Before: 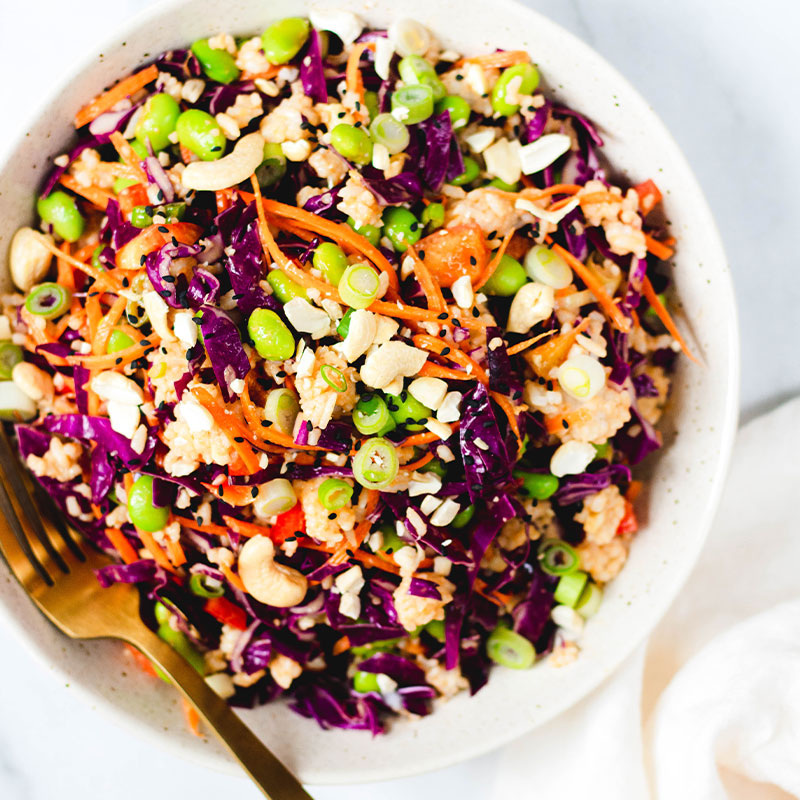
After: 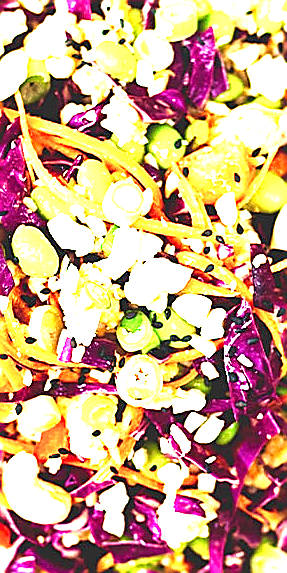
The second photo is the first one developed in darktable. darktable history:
crop and rotate: left 29.656%, top 10.408%, right 34.36%, bottom 17.95%
velvia: strength 38.99%
sharpen: radius 1.404, amount 1.265, threshold 0.708
exposure: exposure 2.257 EV, compensate highlight preservation false
